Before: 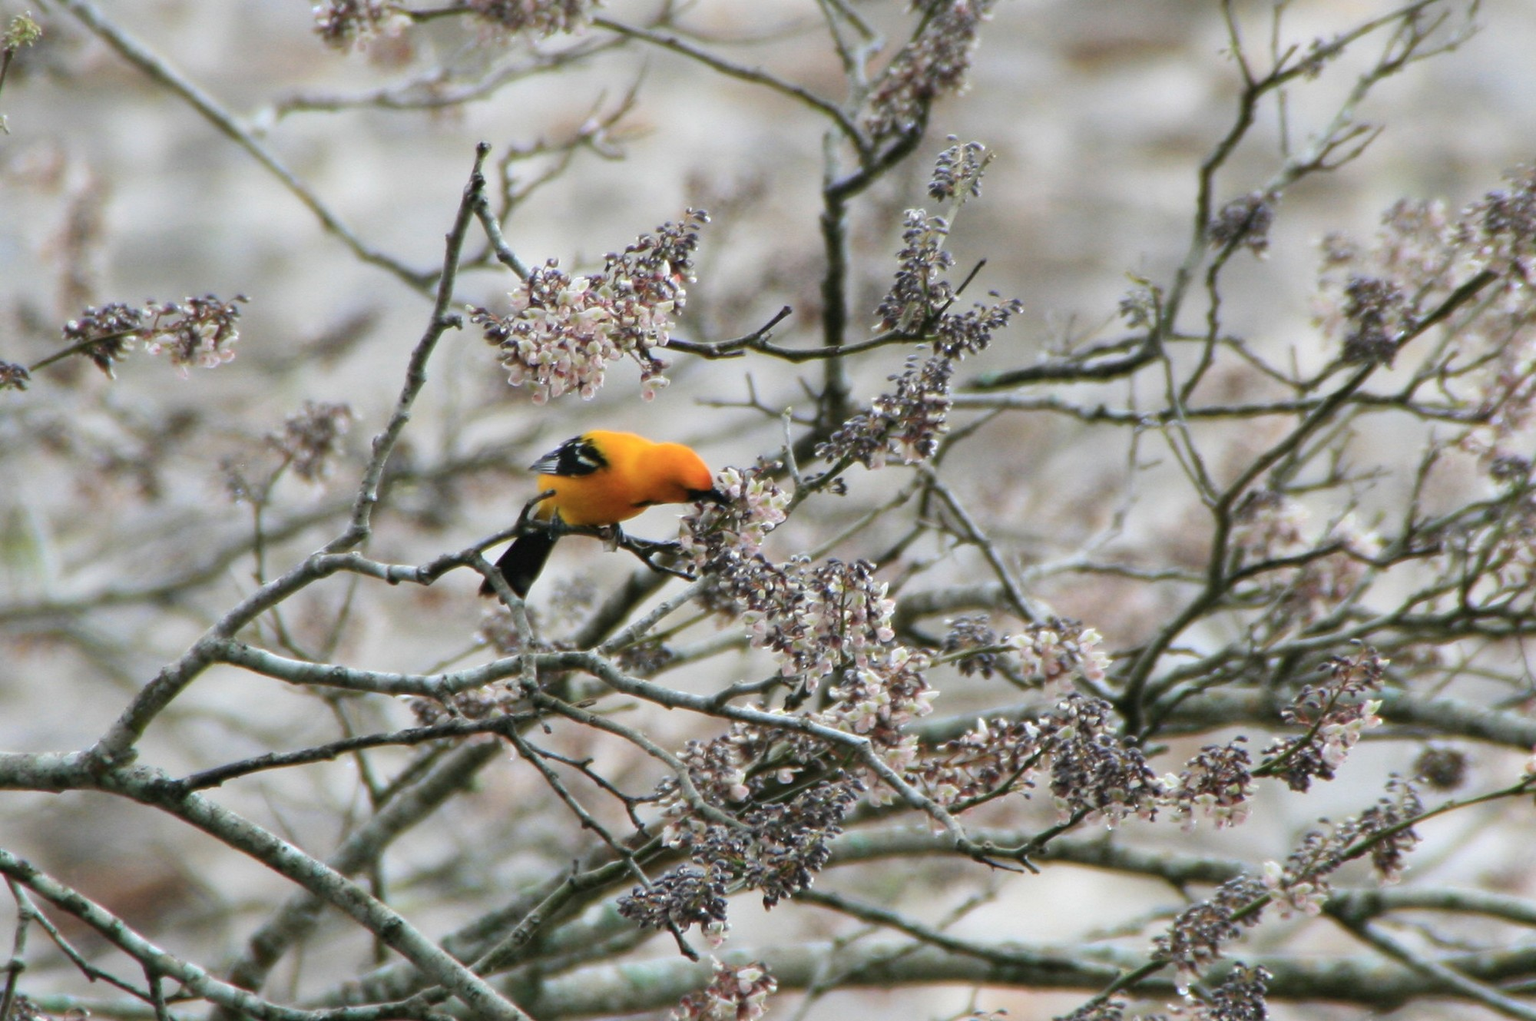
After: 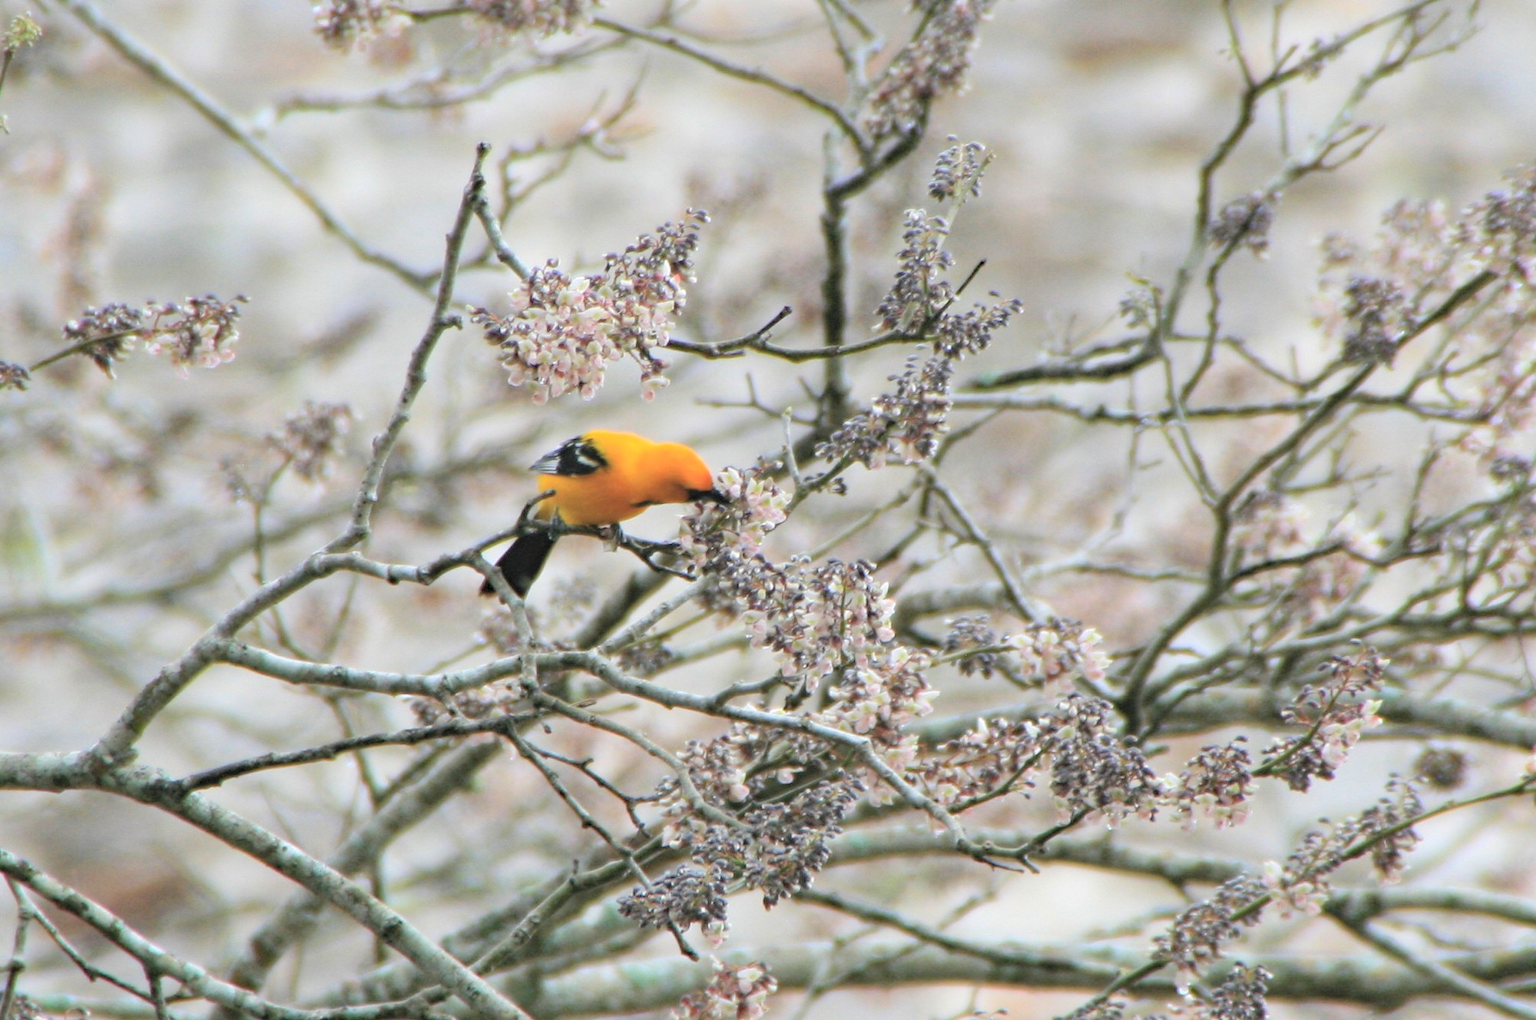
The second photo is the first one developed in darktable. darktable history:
contrast brightness saturation: brightness 0.28
haze removal: compatibility mode true, adaptive false
